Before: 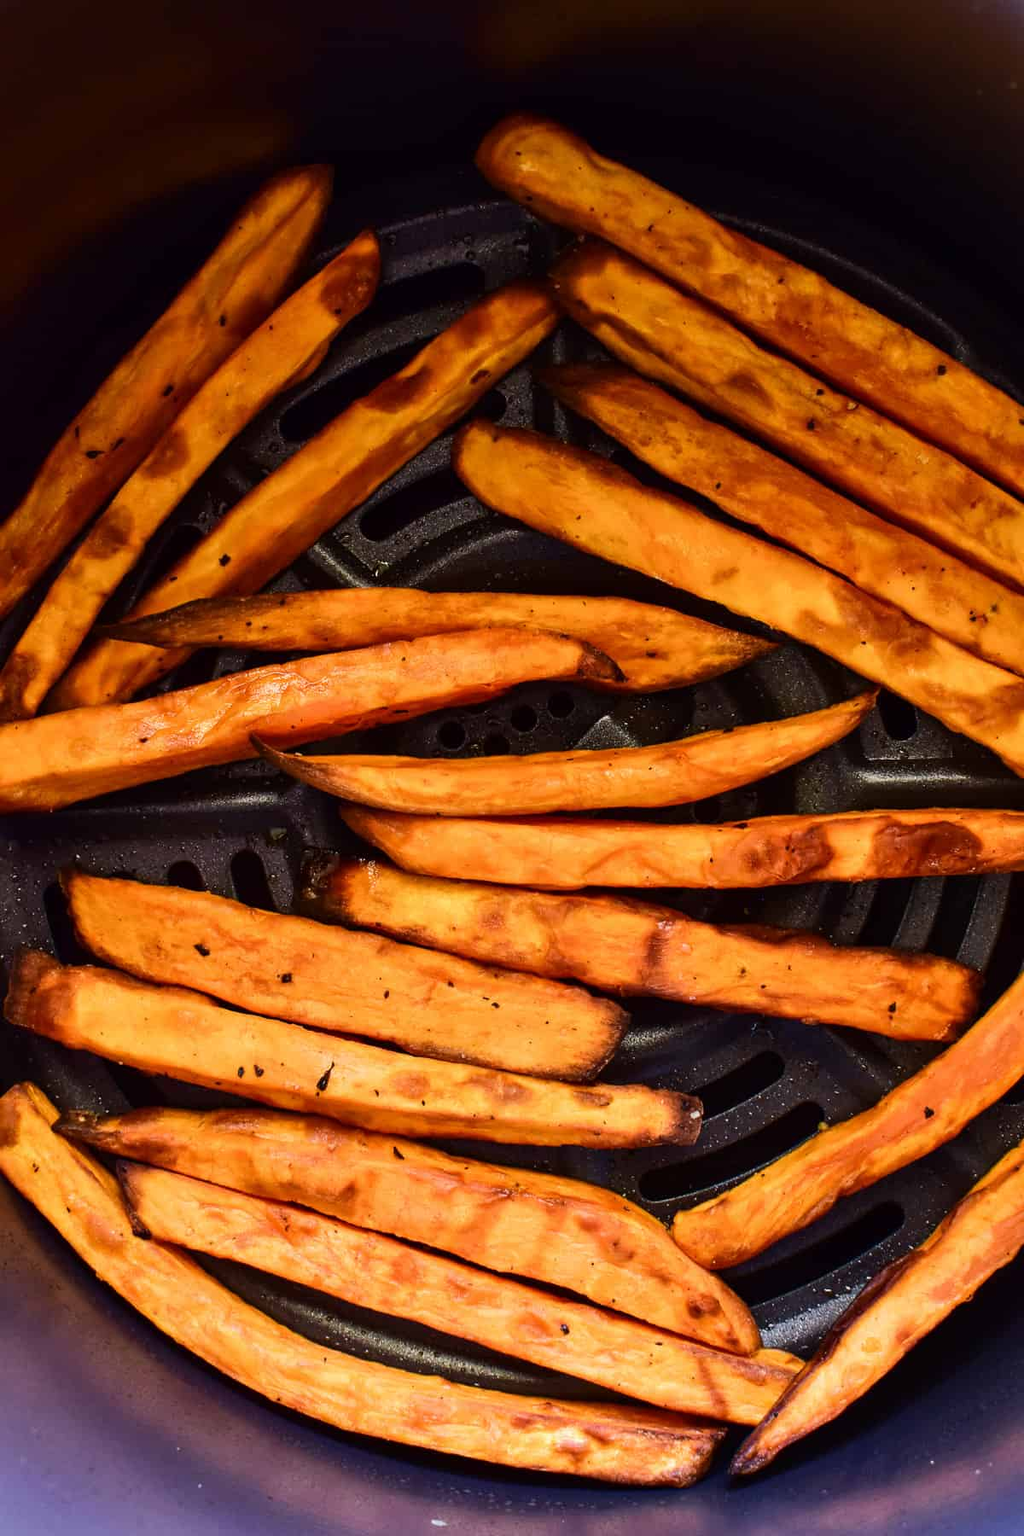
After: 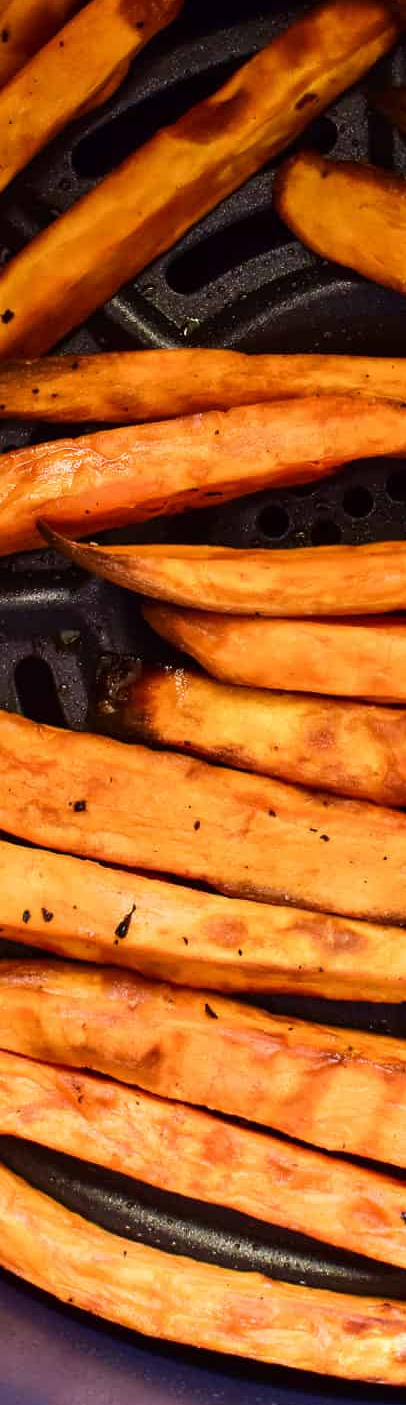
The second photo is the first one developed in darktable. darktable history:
crop and rotate: left 21.382%, top 18.942%, right 44.714%, bottom 2.969%
